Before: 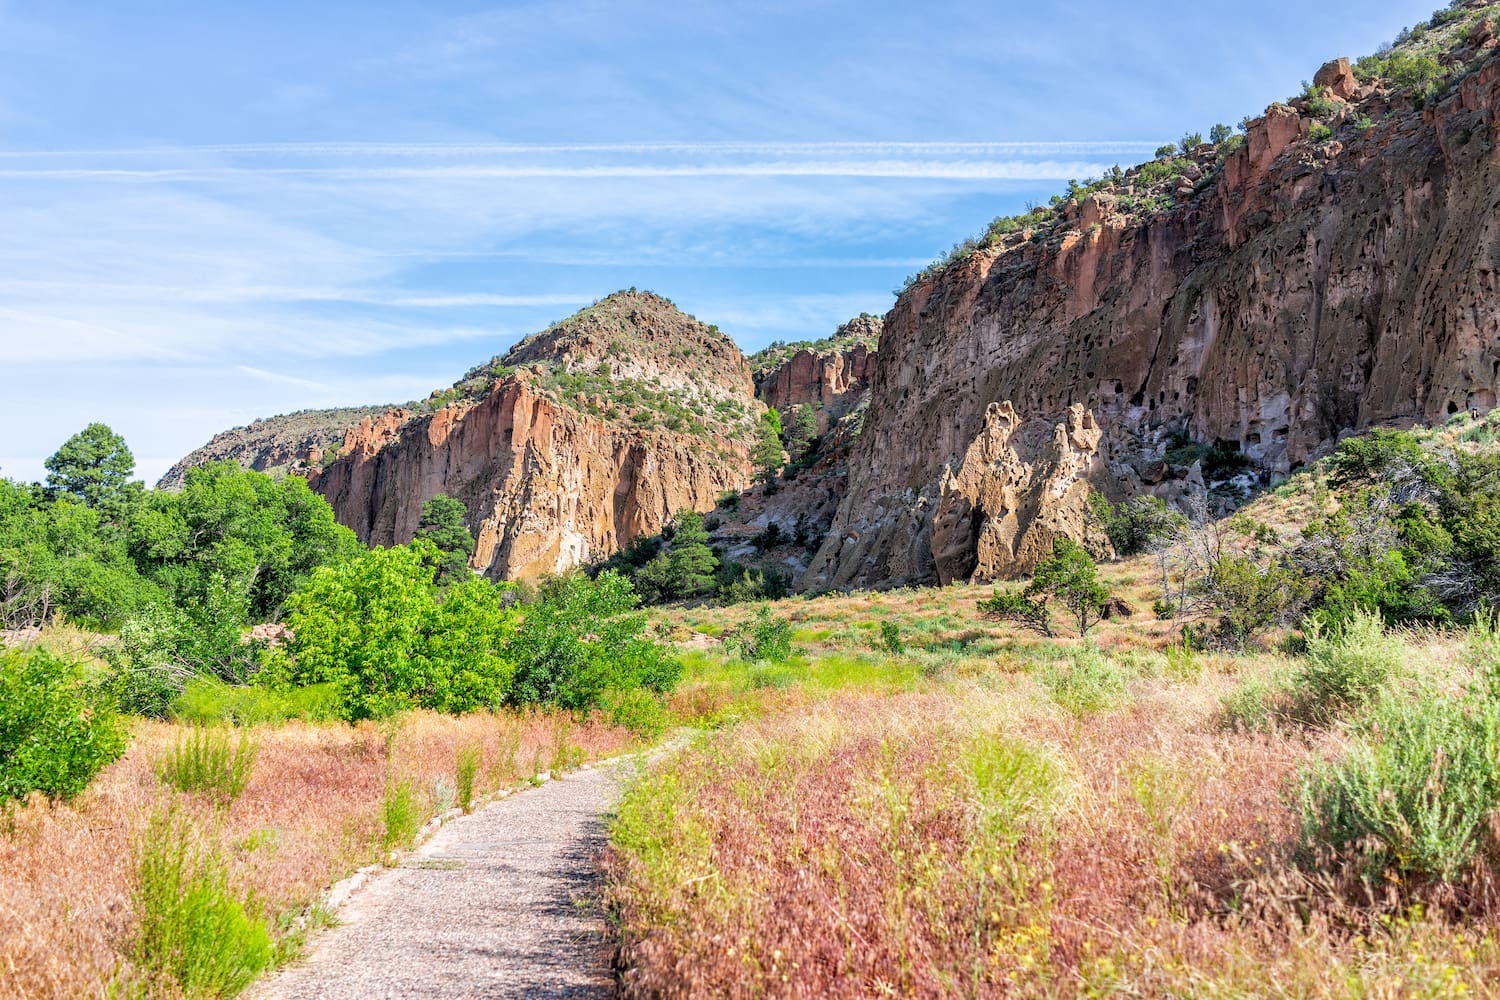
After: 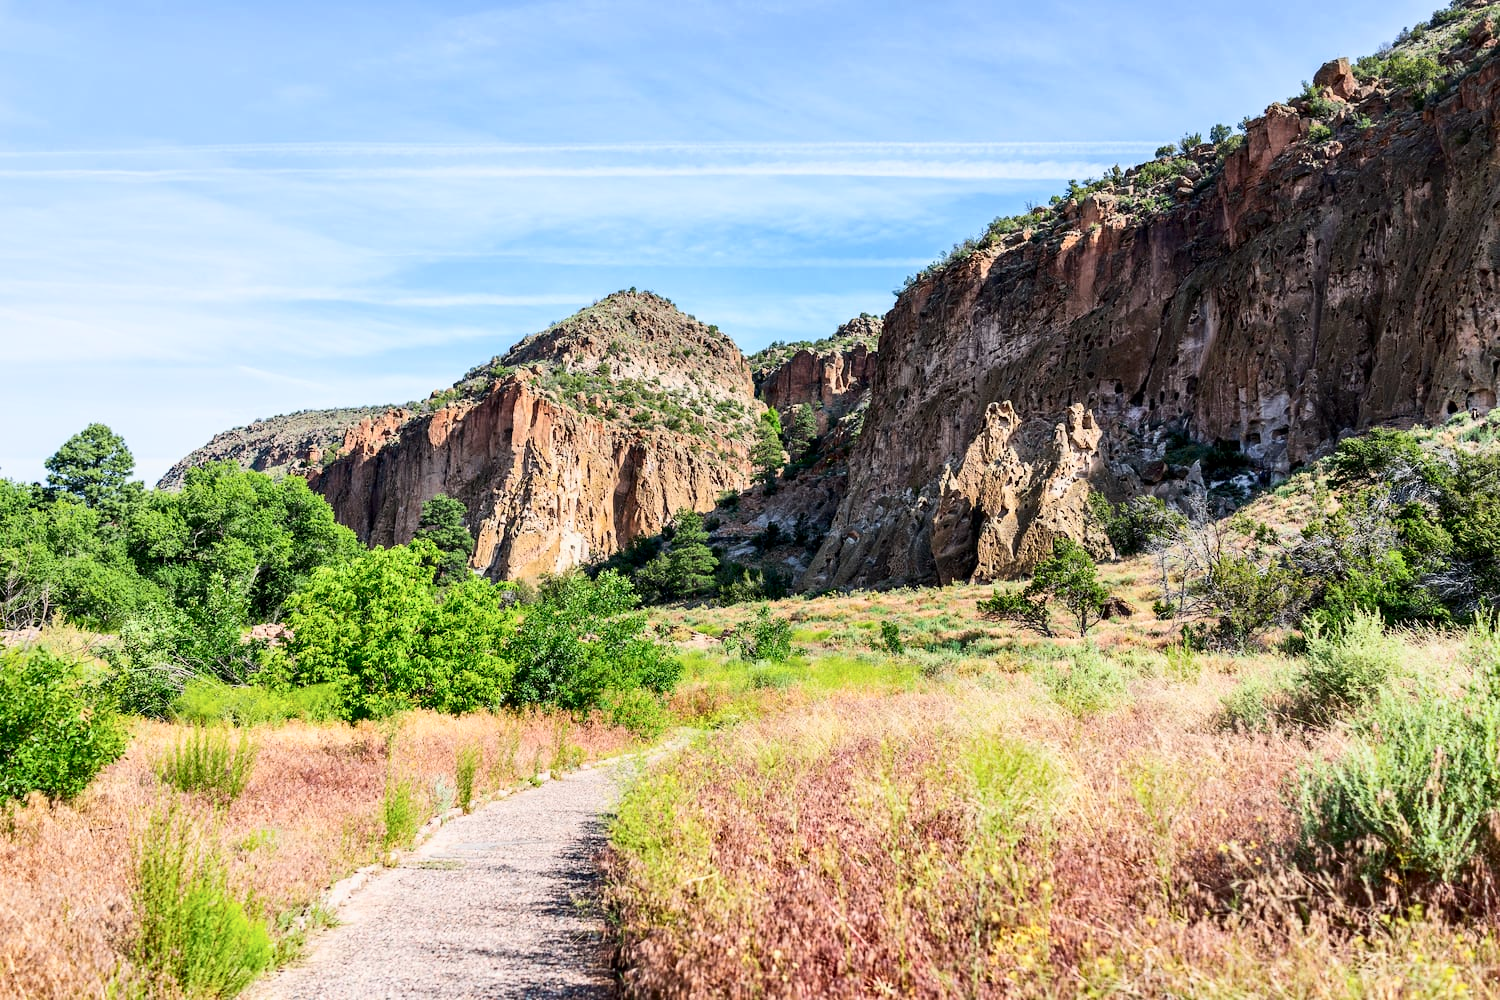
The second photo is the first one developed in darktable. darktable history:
contrast brightness saturation: contrast 0.28
white balance: emerald 1
exposure: exposure -0.153 EV, compensate highlight preservation false
